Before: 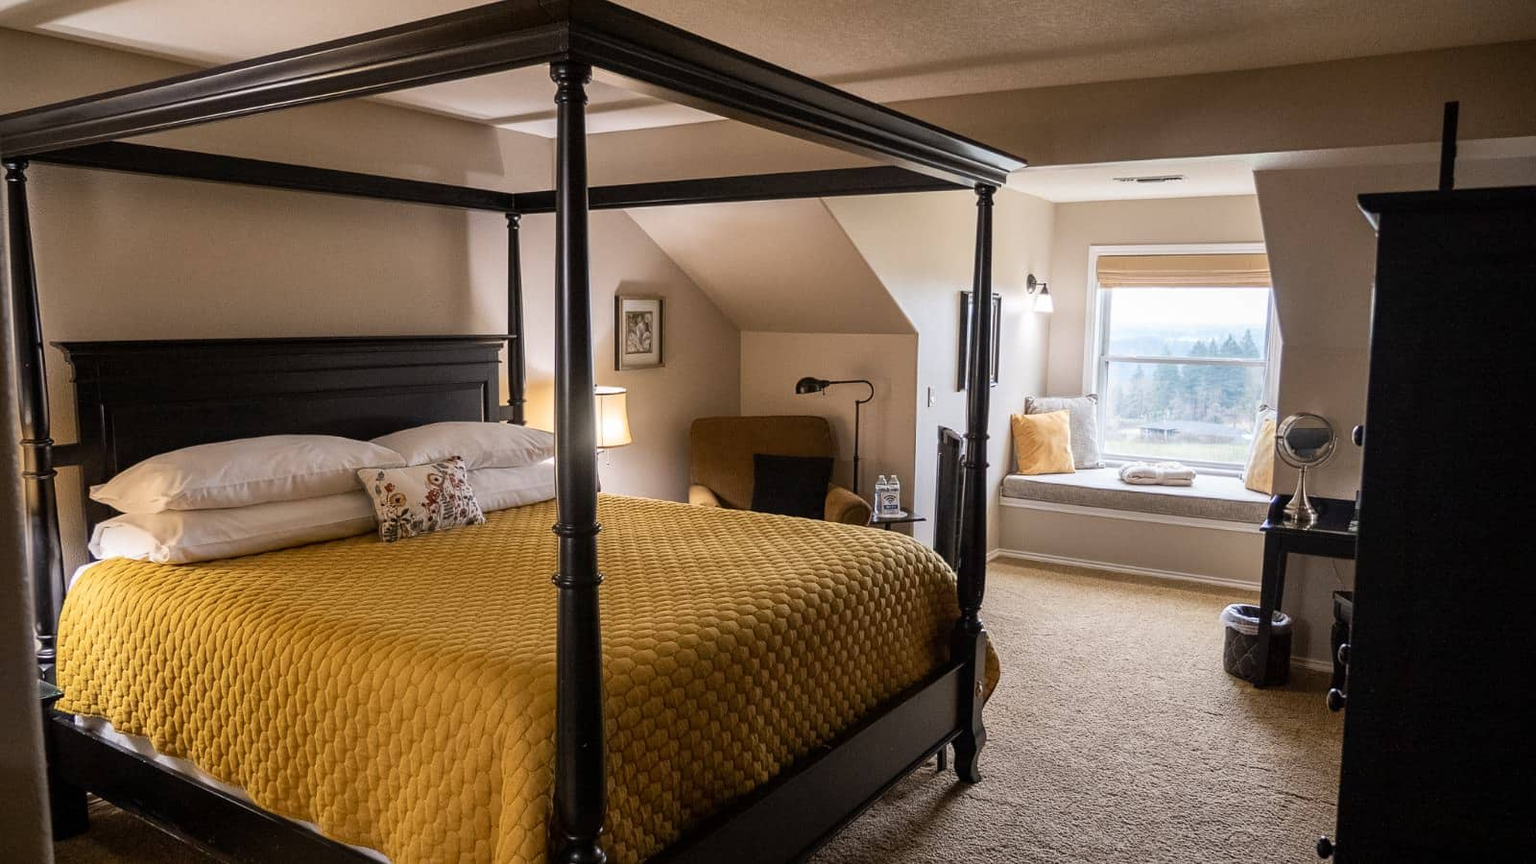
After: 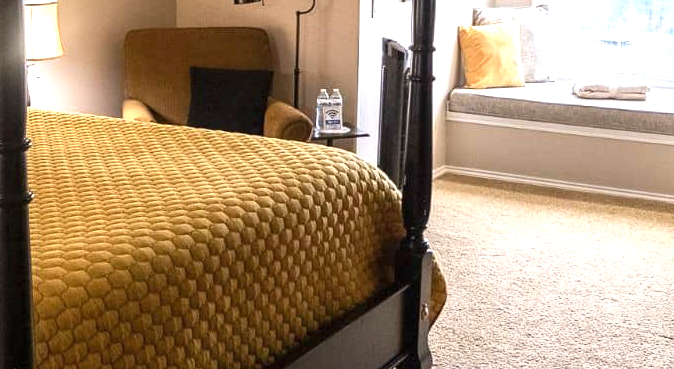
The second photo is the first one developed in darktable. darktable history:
exposure: black level correction 0, exposure 0.95 EV, compensate exposure bias true, compensate highlight preservation false
crop: left 37.221%, top 45.169%, right 20.63%, bottom 13.777%
